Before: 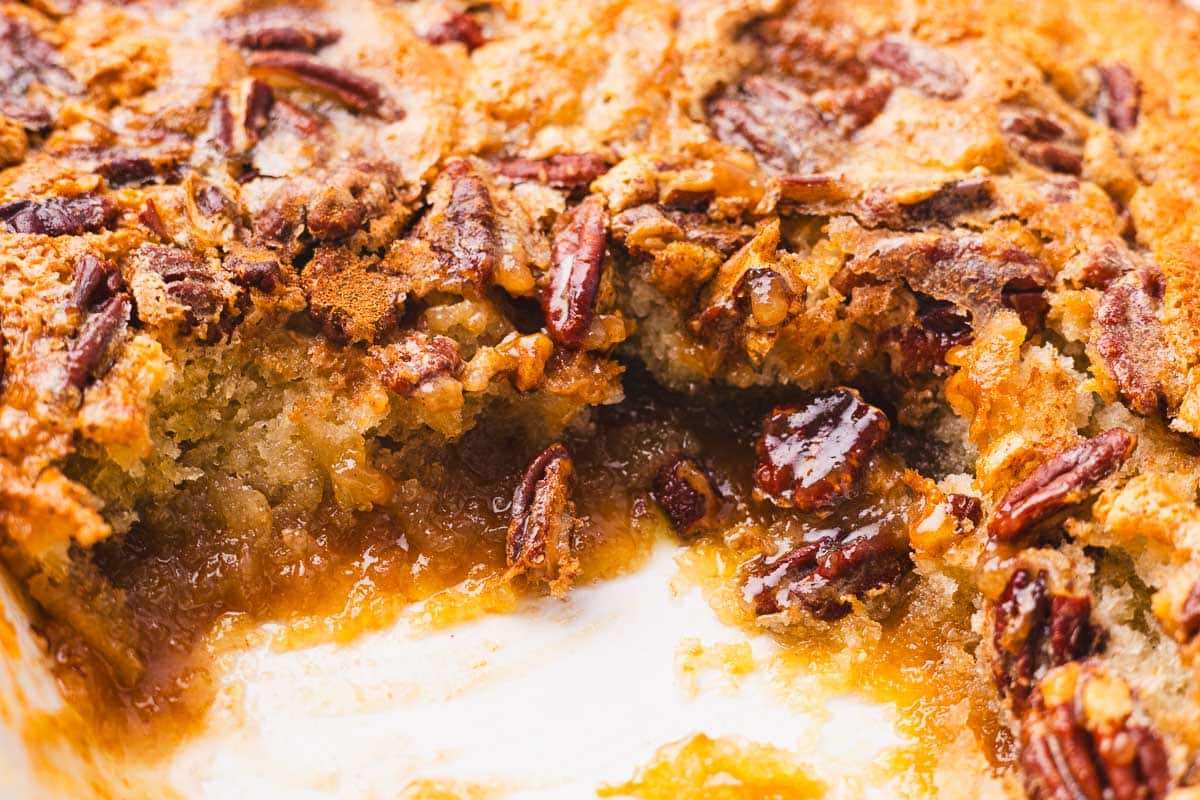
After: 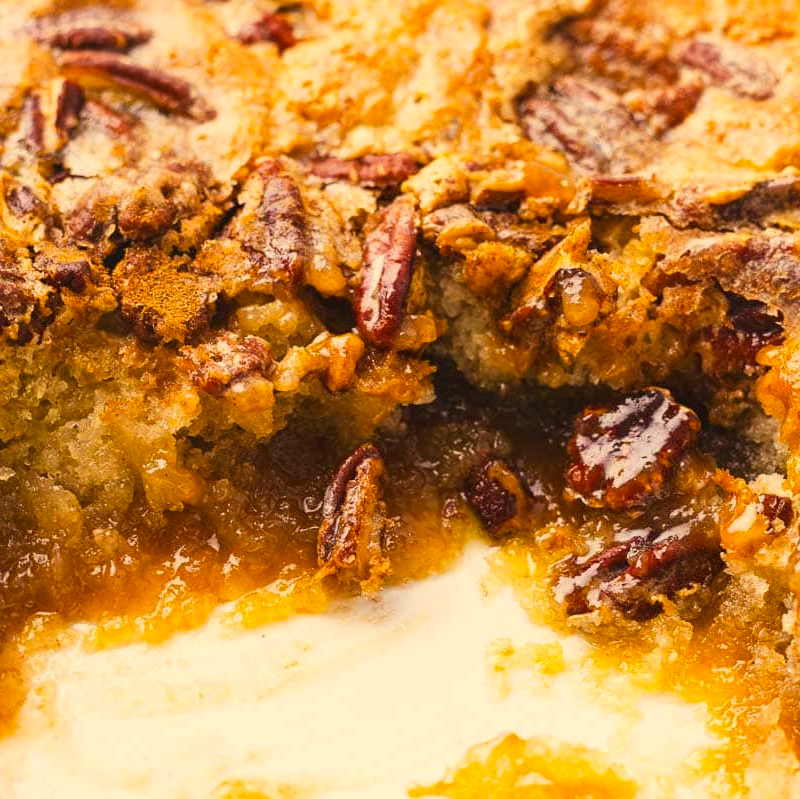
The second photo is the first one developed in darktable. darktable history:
crop and rotate: left 15.754%, right 17.579%
color correction: highlights a* 2.72, highlights b* 22.8
